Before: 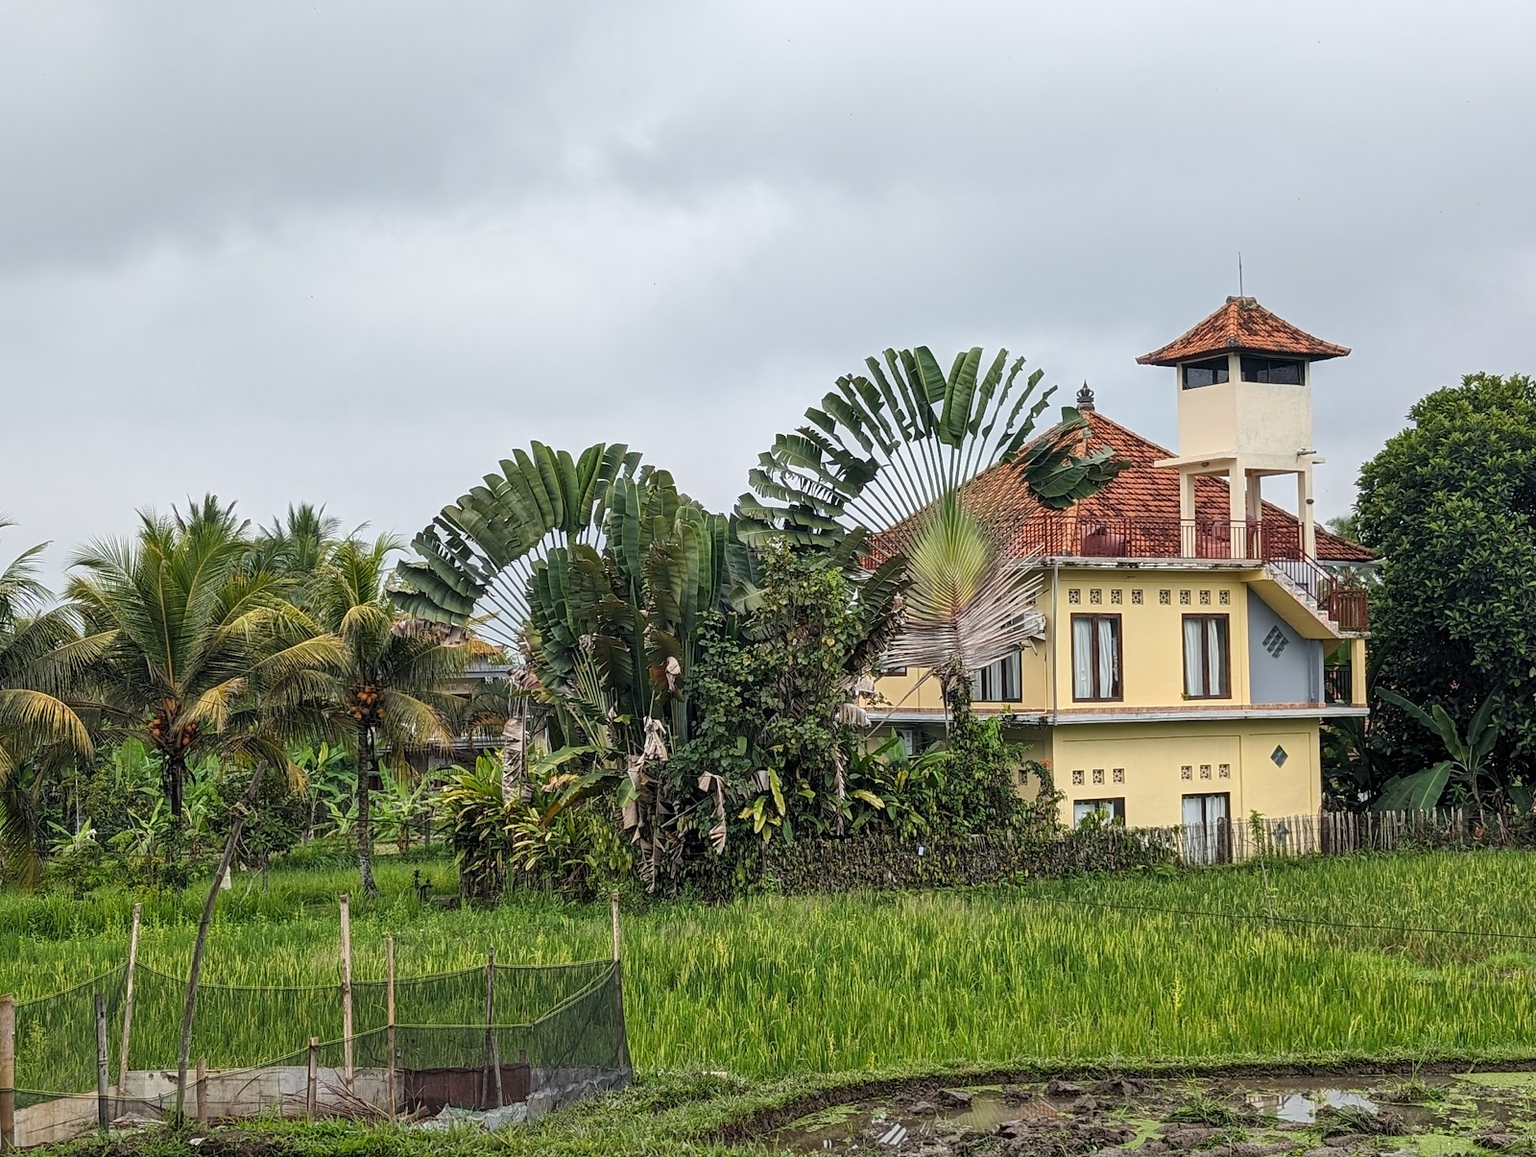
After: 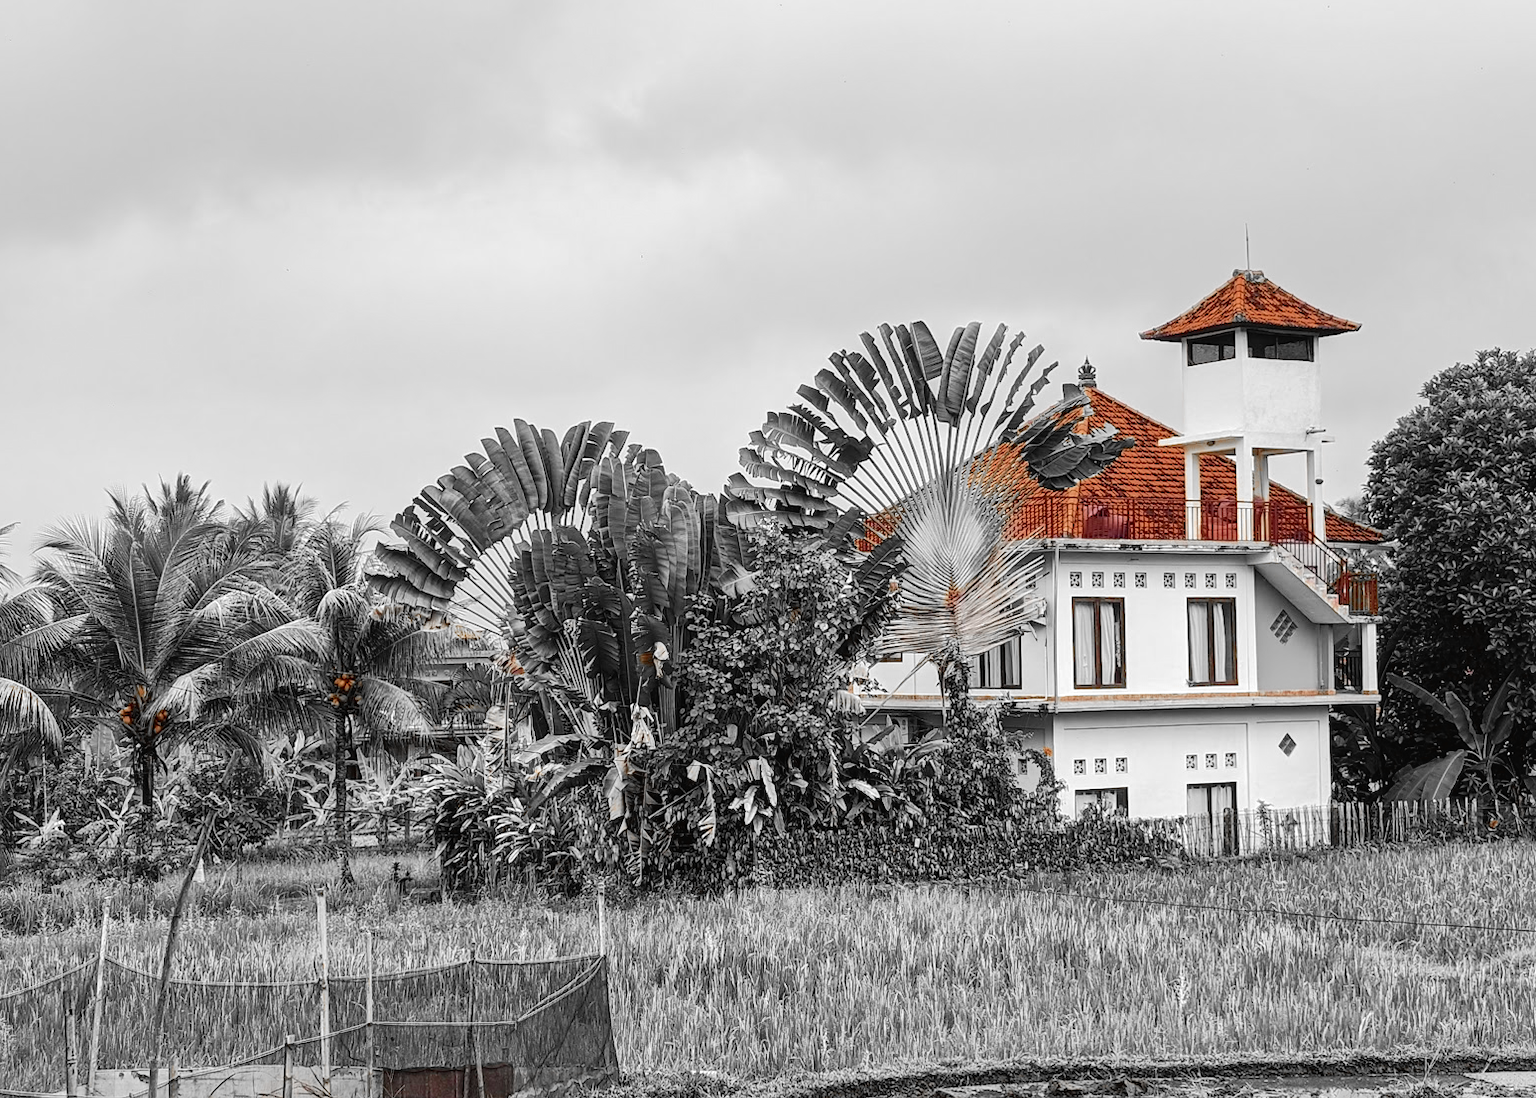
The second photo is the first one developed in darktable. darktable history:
color zones: curves: ch0 [(0, 0.497) (0.096, 0.361) (0.221, 0.538) (0.429, 0.5) (0.571, 0.5) (0.714, 0.5) (0.857, 0.5) (1, 0.497)]; ch1 [(0, 0.5) (0.143, 0.5) (0.257, -0.002) (0.429, 0.04) (0.571, -0.001) (0.714, -0.015) (0.857, 0.024) (1, 0.5)], mix 25.4%
crop: left 2.208%, top 3.146%, right 1.023%, bottom 4.914%
tone curve: curves: ch0 [(0, 0.019) (0.066, 0.054) (0.184, 0.184) (0.369, 0.417) (0.501, 0.586) (0.617, 0.71) (0.743, 0.787) (0.997, 0.997)]; ch1 [(0, 0) (0.187, 0.156) (0.388, 0.372) (0.437, 0.428) (0.474, 0.472) (0.499, 0.5) (0.521, 0.514) (0.548, 0.567) (0.6, 0.629) (0.82, 0.831) (1, 1)]; ch2 [(0, 0) (0.234, 0.227) (0.352, 0.372) (0.459, 0.484) (0.5, 0.505) (0.518, 0.516) (0.529, 0.541) (0.56, 0.594) (0.607, 0.644) (0.74, 0.771) (0.858, 0.873) (0.999, 0.994)], color space Lab, independent channels, preserve colors none
